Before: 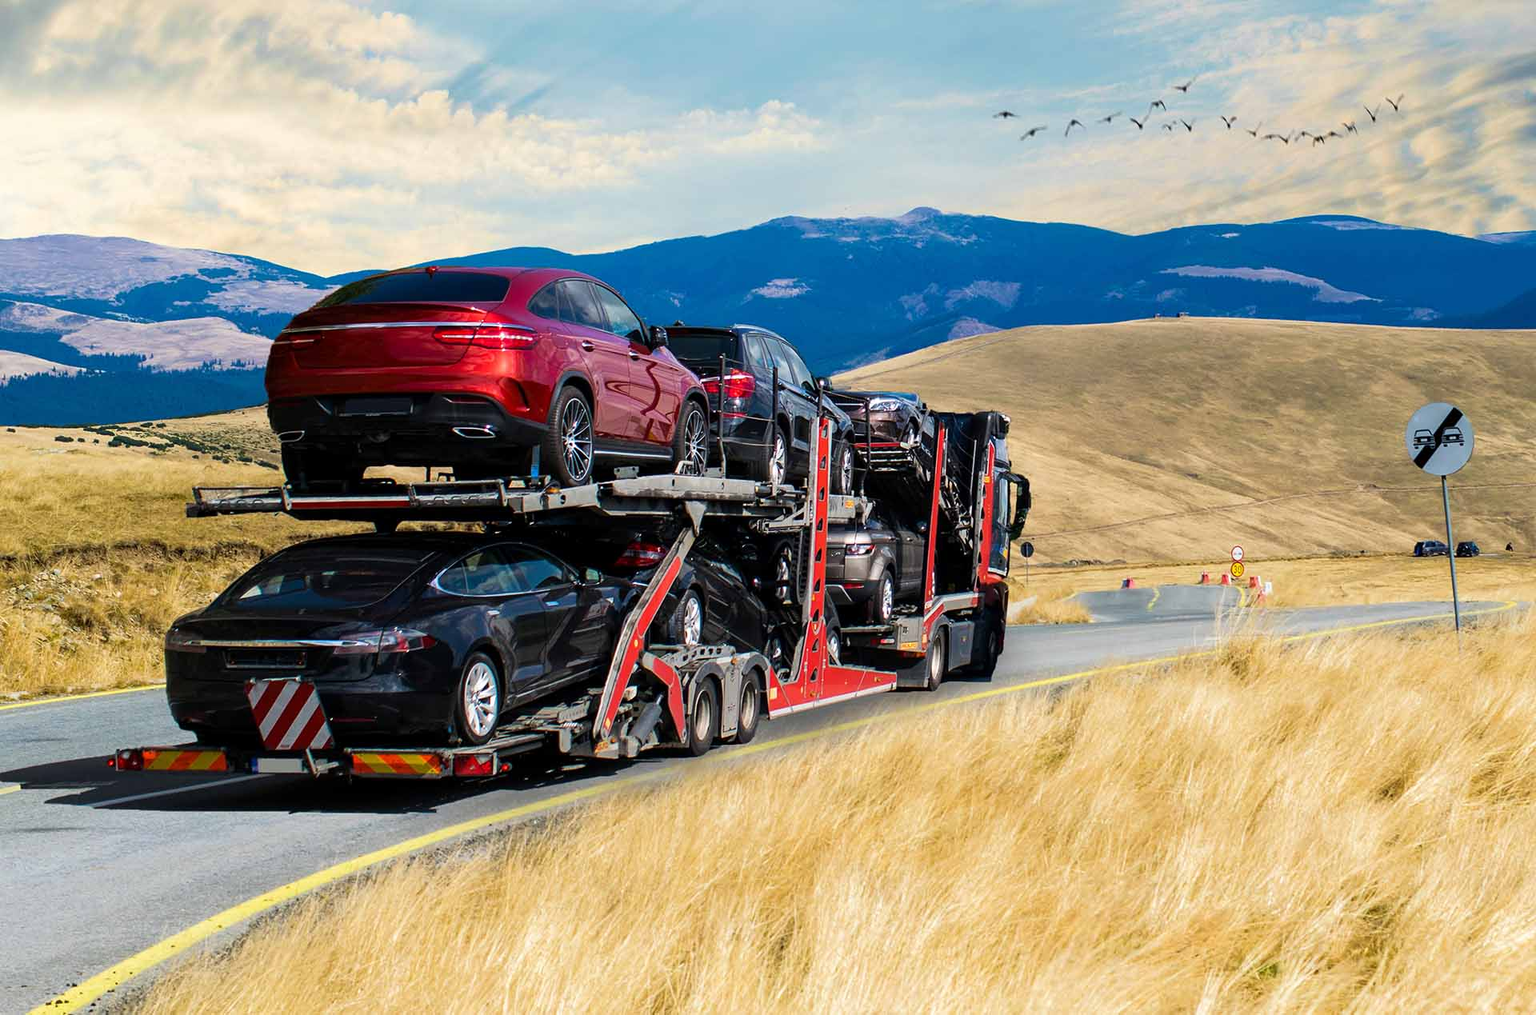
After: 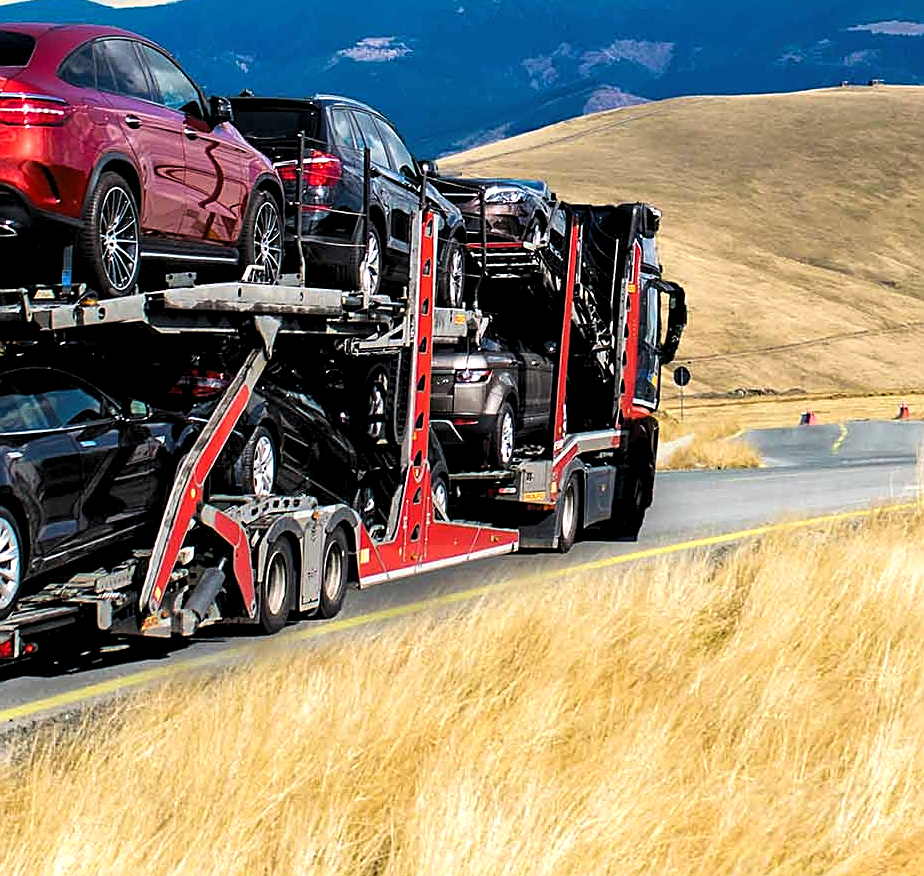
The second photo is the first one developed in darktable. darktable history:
crop: left 31.403%, top 24.526%, right 20.449%, bottom 6.39%
levels: levels [0.062, 0.494, 0.925]
sharpen: on, module defaults
contrast brightness saturation: contrast 0.053
